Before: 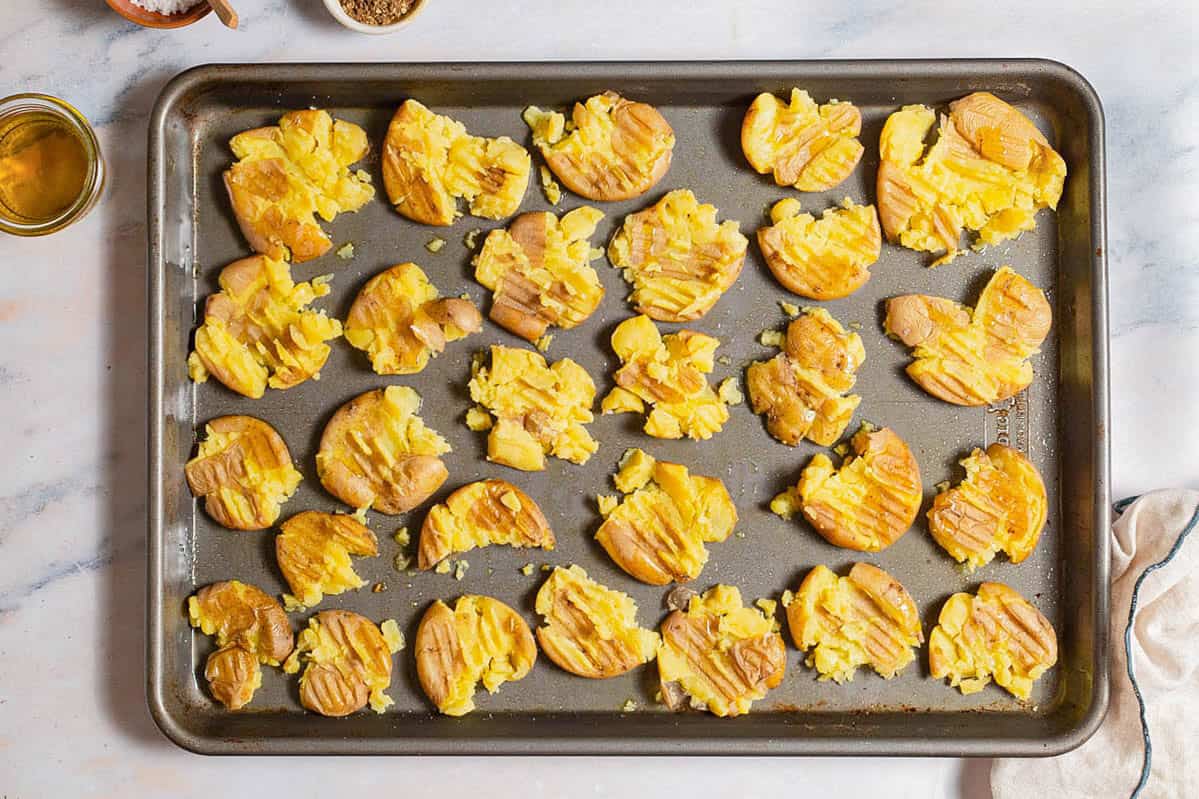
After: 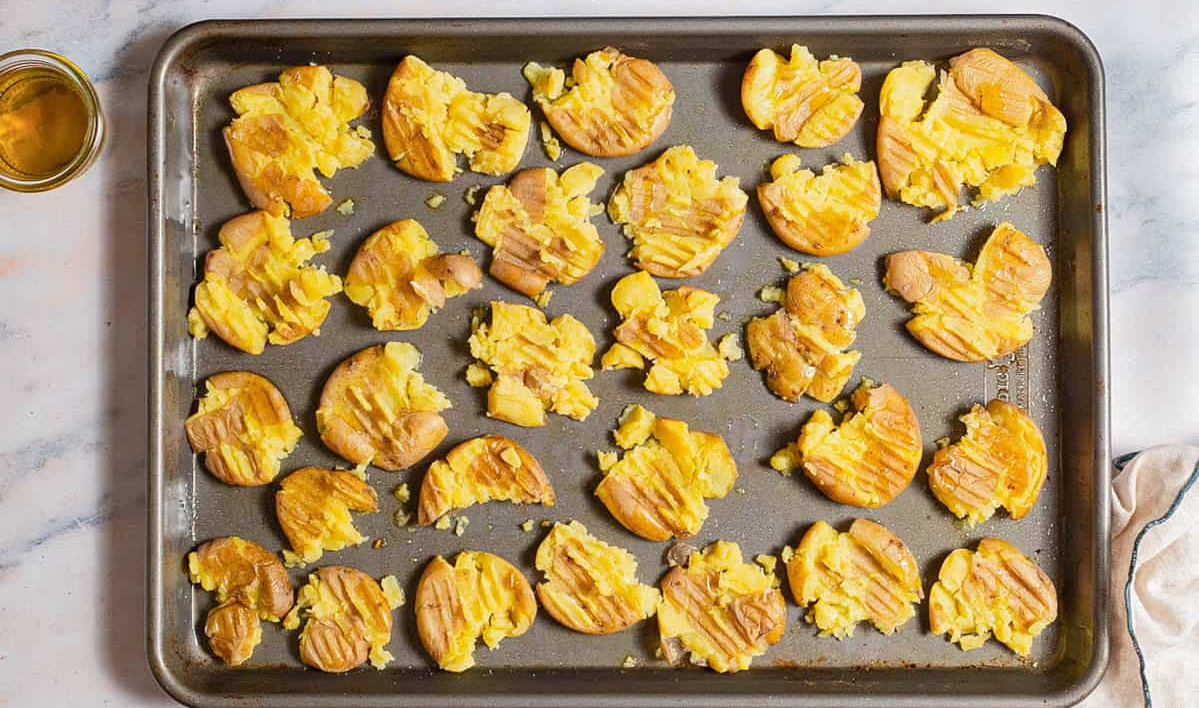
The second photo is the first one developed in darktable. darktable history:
crop and rotate: top 5.617%, bottom 5.765%
